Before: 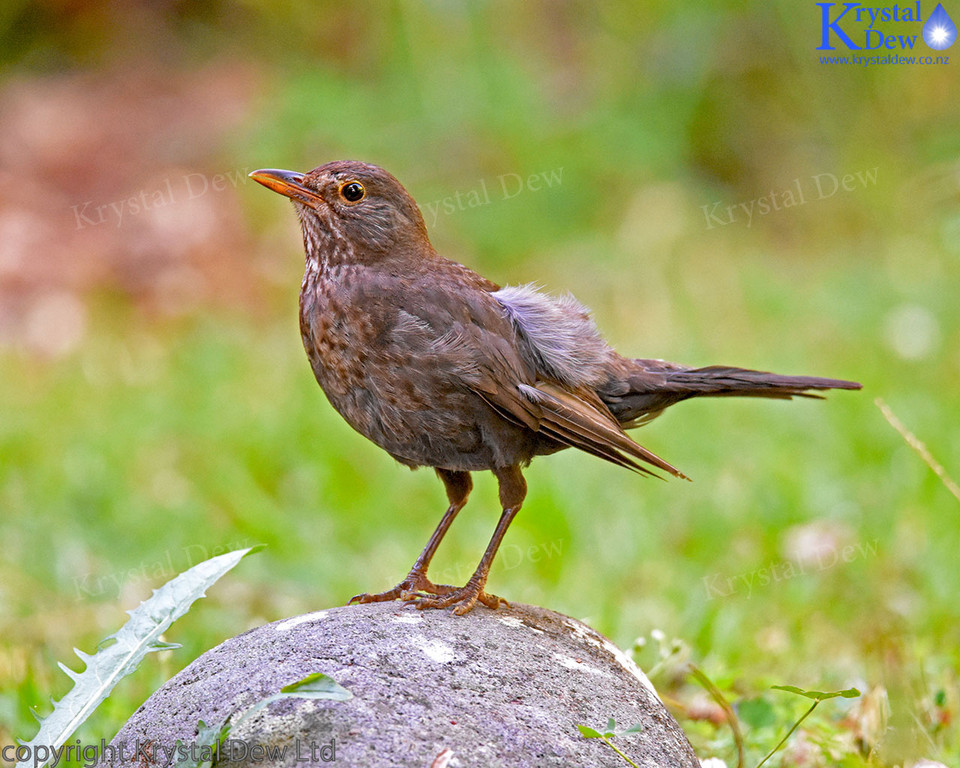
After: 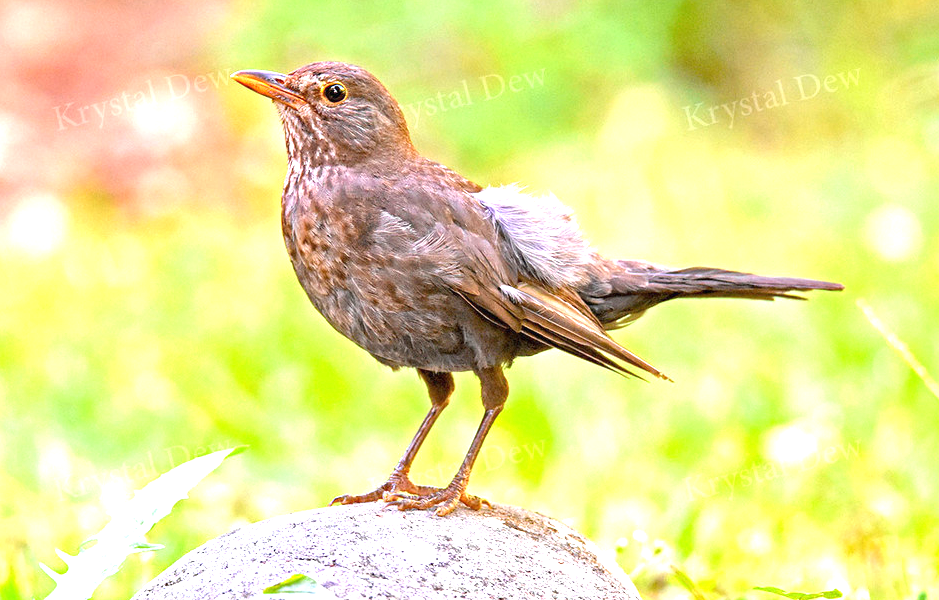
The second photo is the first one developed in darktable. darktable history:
exposure: black level correction 0, exposure 1.342 EV, compensate highlight preservation false
crop and rotate: left 1.884%, top 12.904%, right 0.217%, bottom 8.89%
